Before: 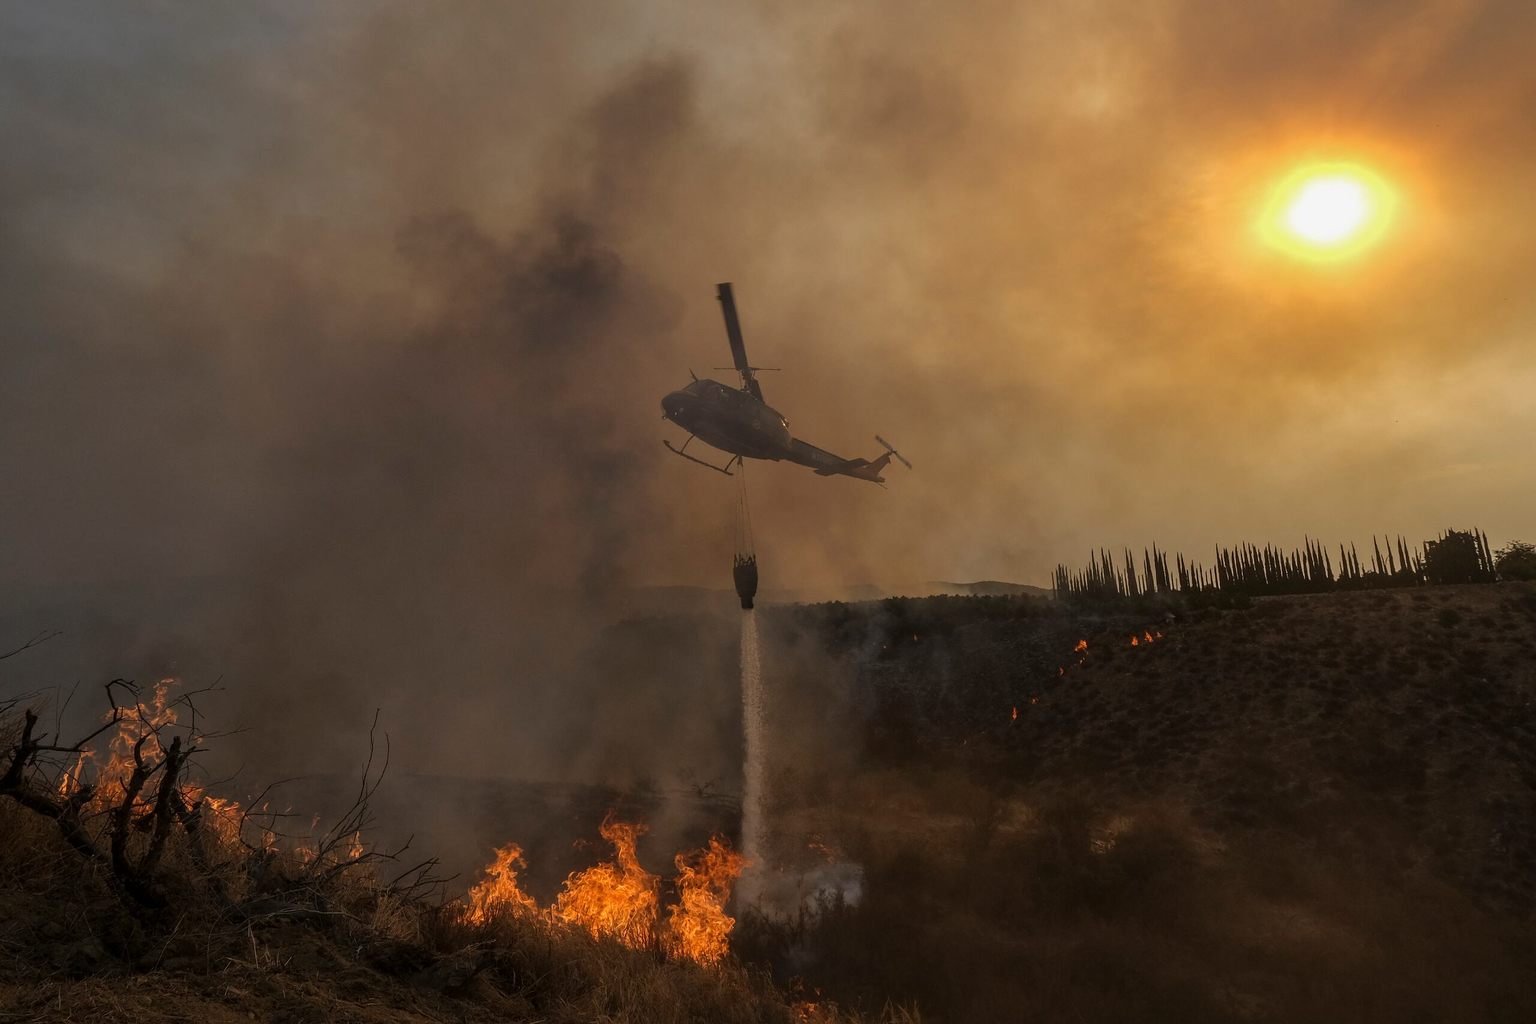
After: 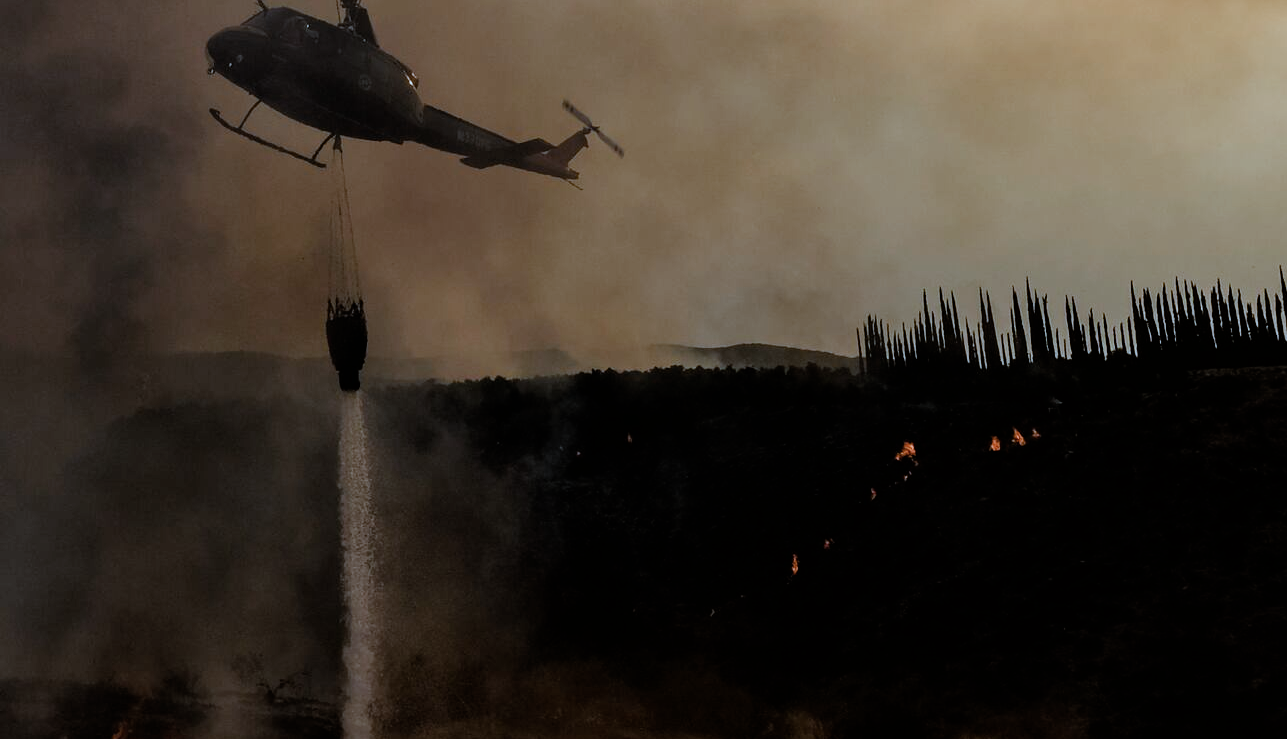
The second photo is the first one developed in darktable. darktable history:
color balance rgb: shadows lift › chroma 1%, shadows lift › hue 113°, highlights gain › chroma 0.2%, highlights gain › hue 333°, perceptual saturation grading › global saturation 20%, perceptual saturation grading › highlights -50%, perceptual saturation grading › shadows 25%, contrast -10%
filmic rgb: black relative exposure -4 EV, white relative exposure 3 EV, hardness 3.02, contrast 1.5
color correction: highlights a* -9.73, highlights b* -21.22
white balance: red 0.954, blue 1.079
crop: left 35.03%, top 36.625%, right 14.663%, bottom 20.057%
